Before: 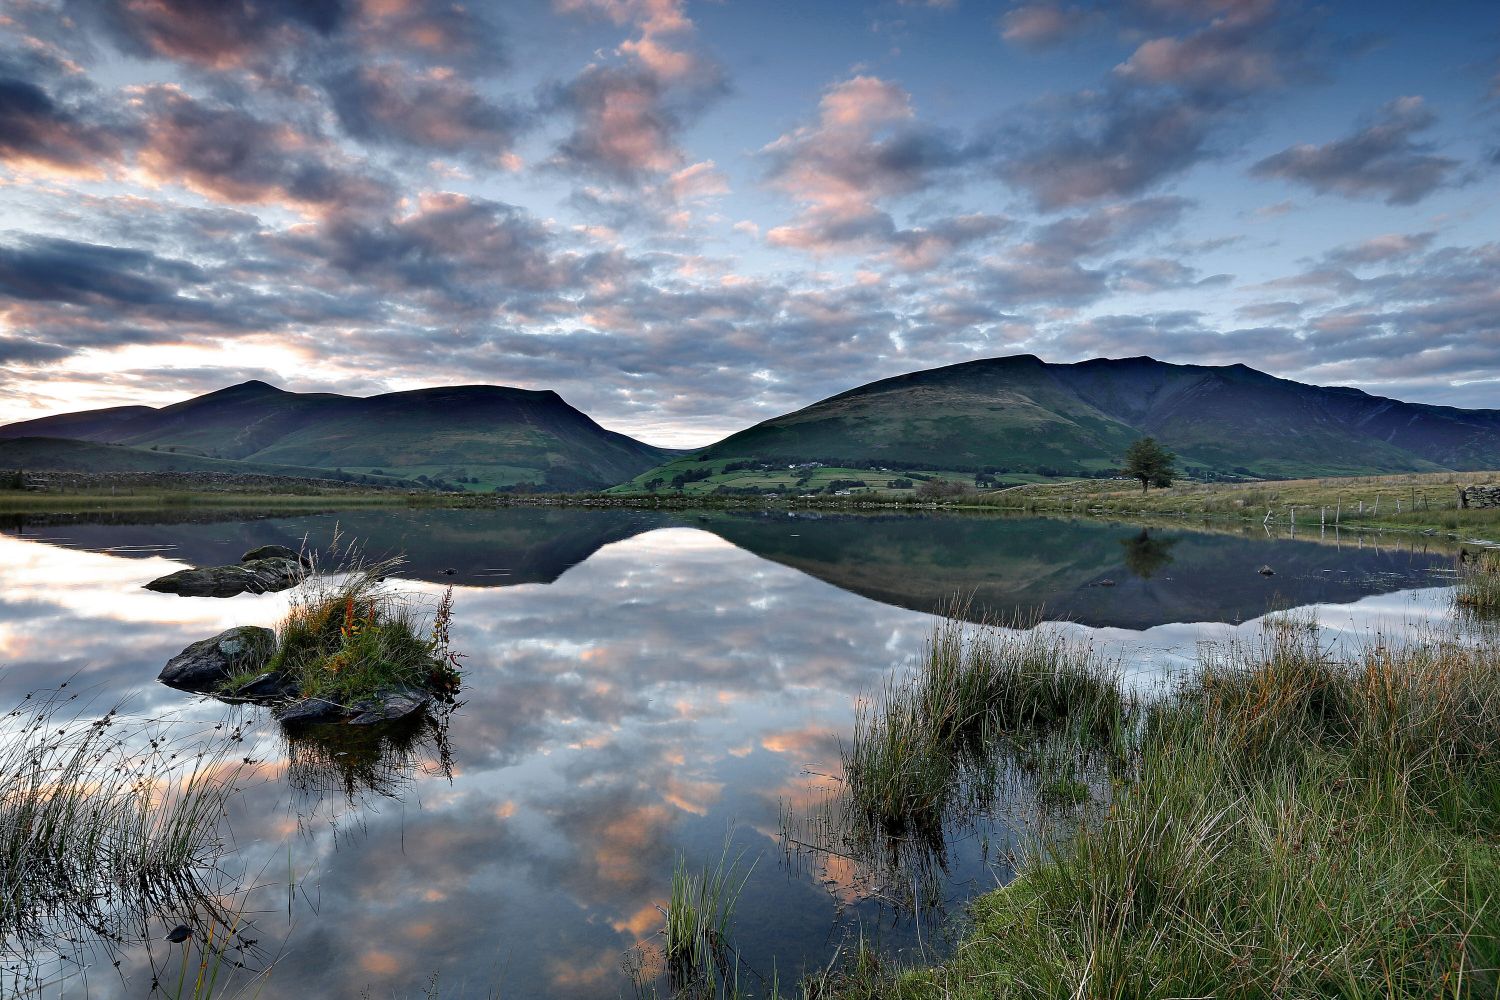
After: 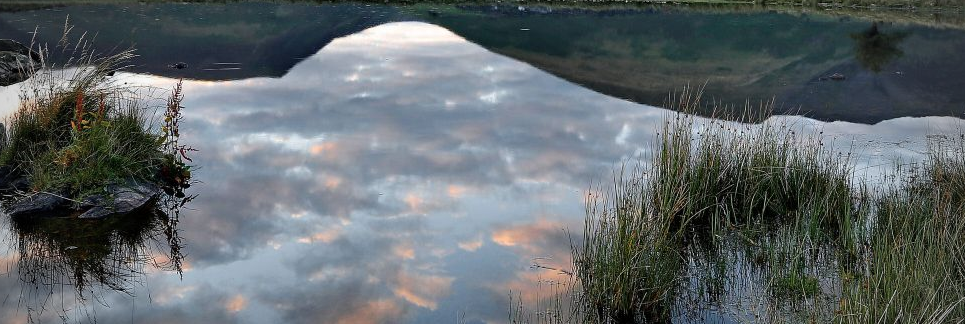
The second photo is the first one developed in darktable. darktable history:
crop: left 18.002%, top 50.674%, right 17.637%, bottom 16.842%
vignetting: fall-off start 66.96%, width/height ratio 1.017
